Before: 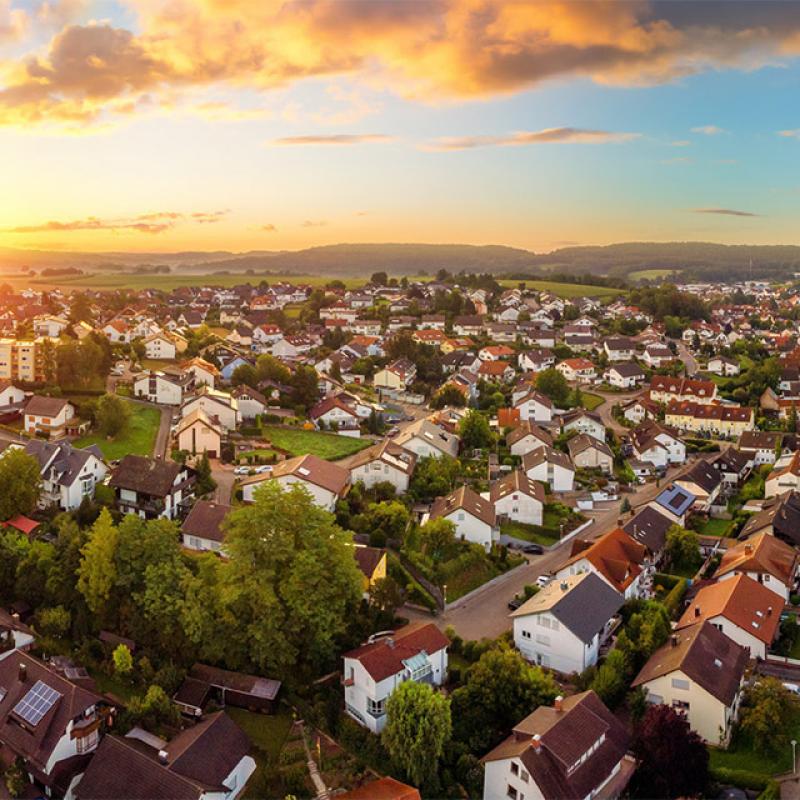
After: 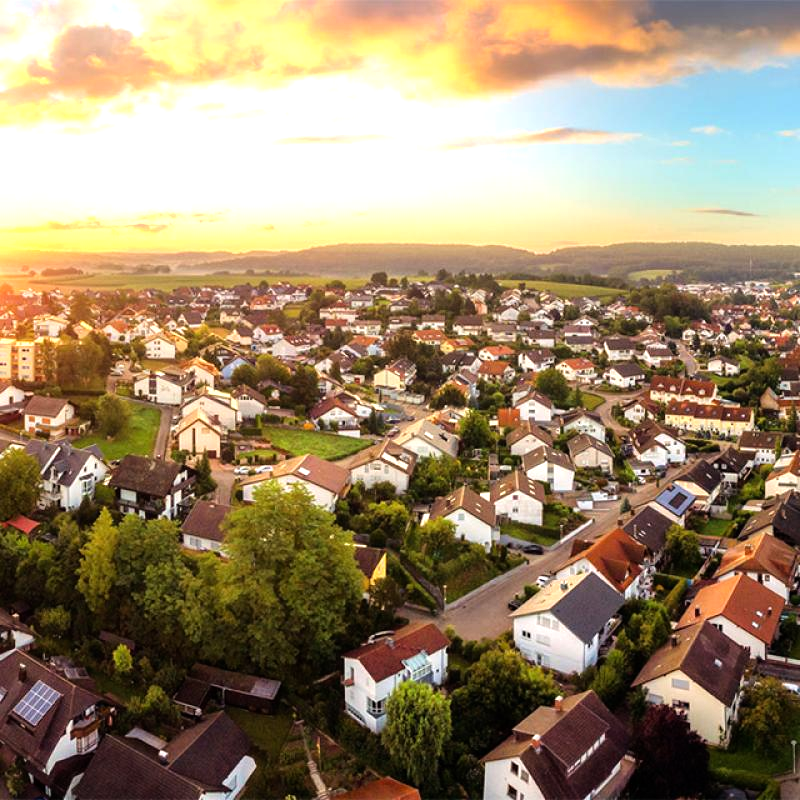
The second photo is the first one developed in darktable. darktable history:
tone equalizer: -8 EV -0.737 EV, -7 EV -0.732 EV, -6 EV -0.567 EV, -5 EV -0.382 EV, -3 EV 0.369 EV, -2 EV 0.6 EV, -1 EV 0.698 EV, +0 EV 0.758 EV, mask exposure compensation -0.495 EV
